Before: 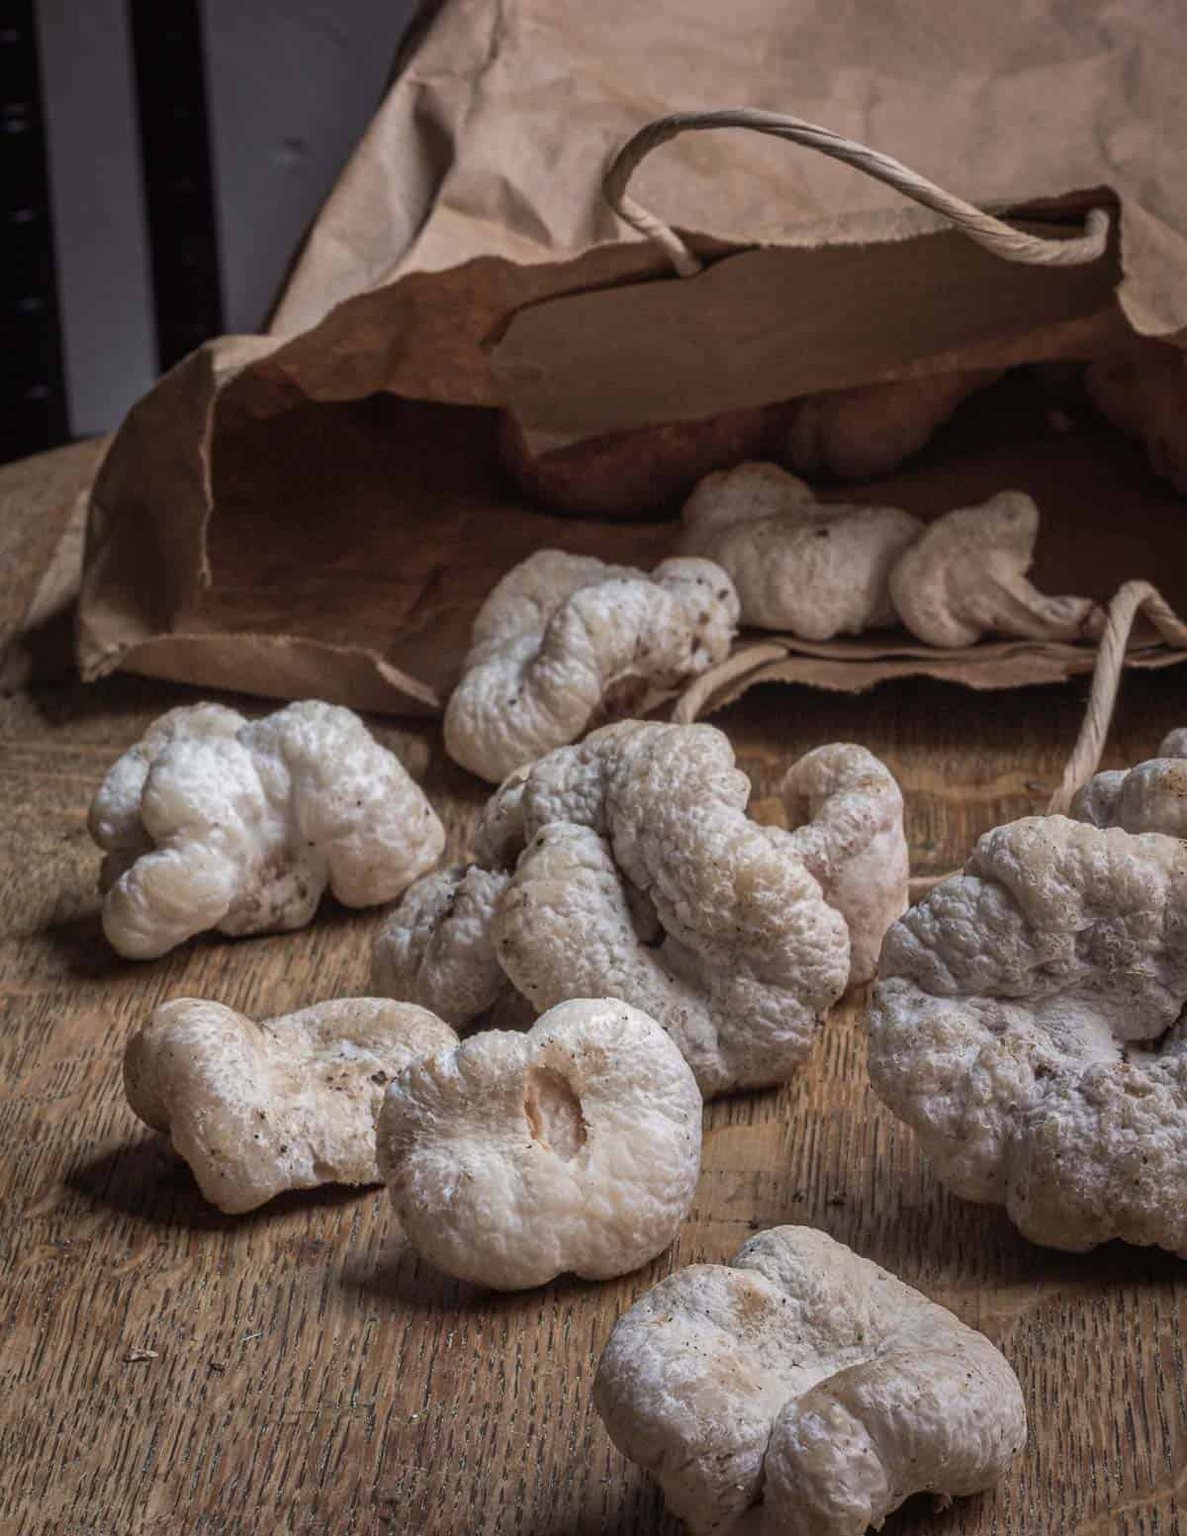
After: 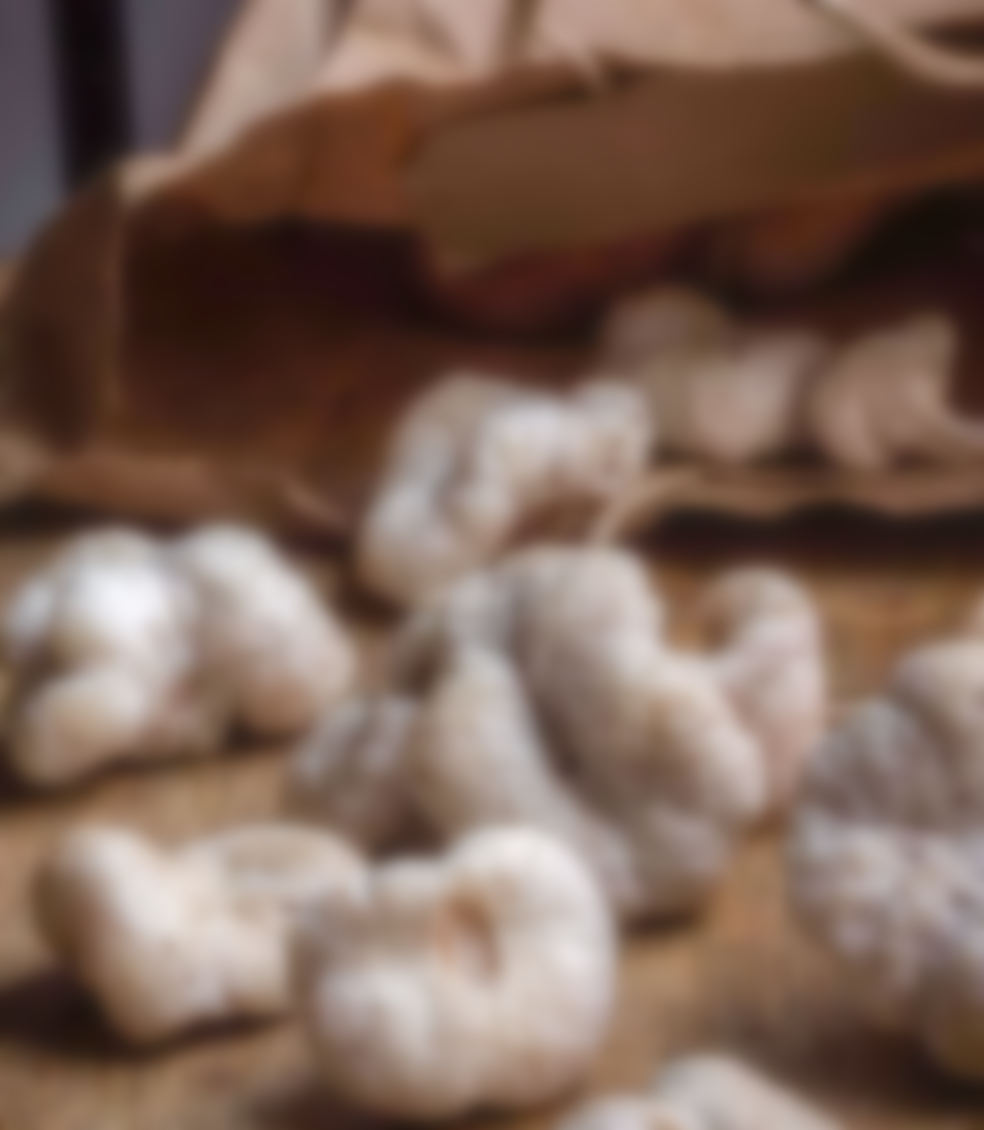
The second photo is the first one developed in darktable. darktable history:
color balance rgb: perceptual saturation grading › global saturation 20%, perceptual saturation grading › highlights -50%, perceptual saturation grading › shadows 30%, perceptual brilliance grading › global brilliance 10%, perceptual brilliance grading › shadows 15%
lowpass: on, module defaults
crop: left 7.856%, top 11.836%, right 10.12%, bottom 15.387%
sharpen: on, module defaults
